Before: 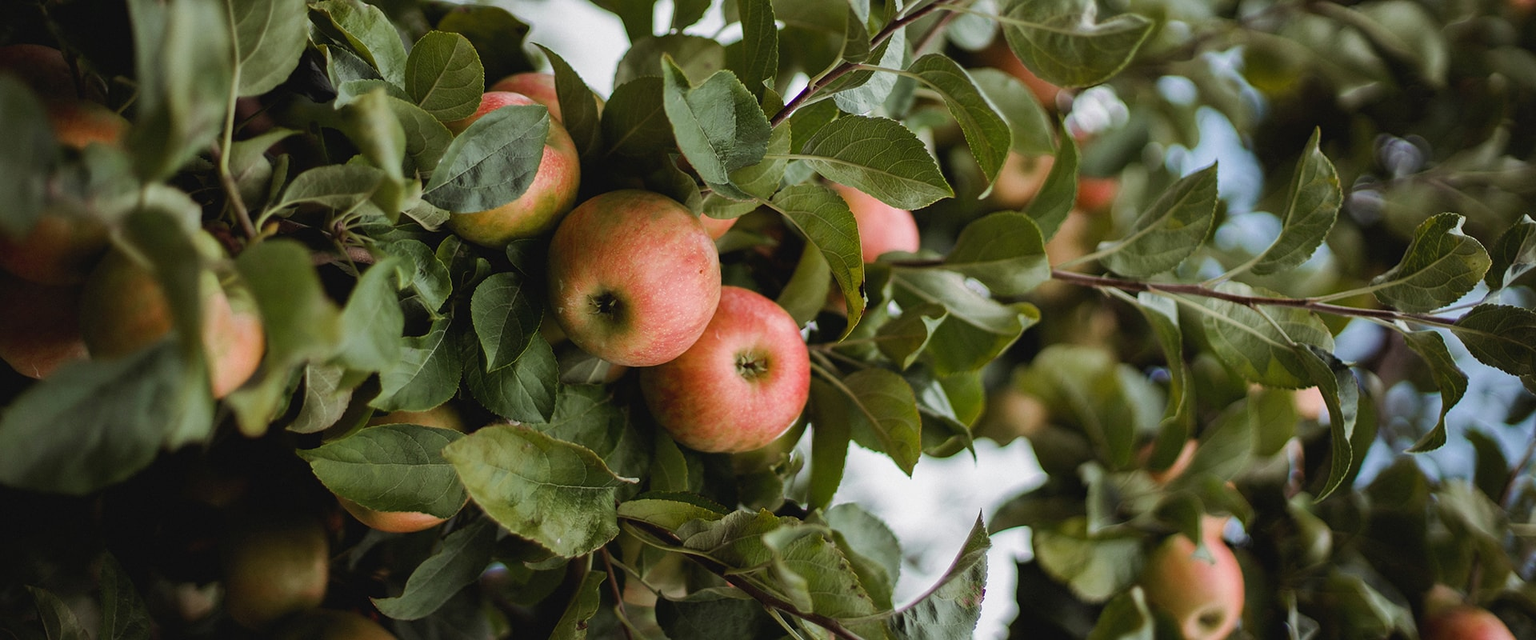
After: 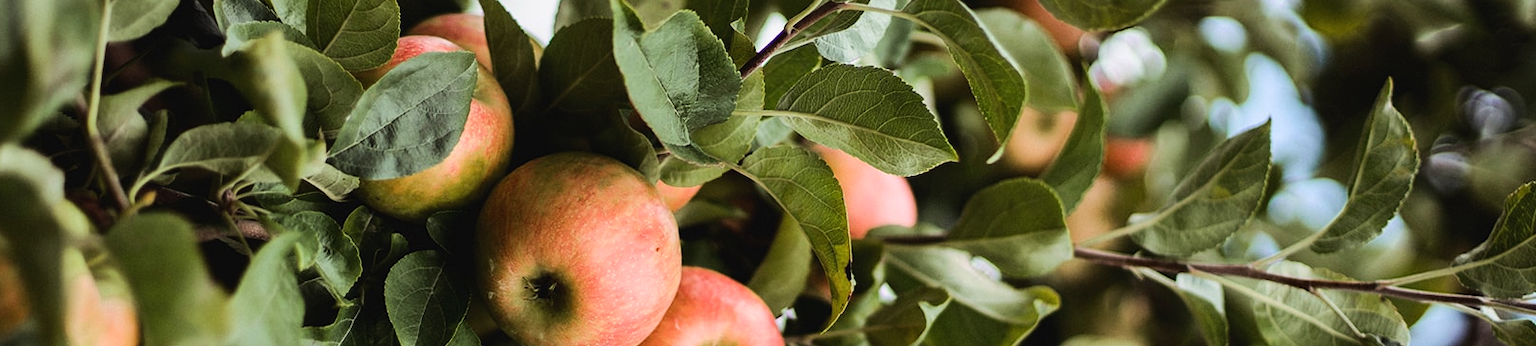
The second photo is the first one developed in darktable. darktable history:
crop and rotate: left 9.633%, top 9.642%, right 6.119%, bottom 44.701%
base curve: curves: ch0 [(0, 0) (0.032, 0.025) (0.121, 0.166) (0.206, 0.329) (0.605, 0.79) (1, 1)]
